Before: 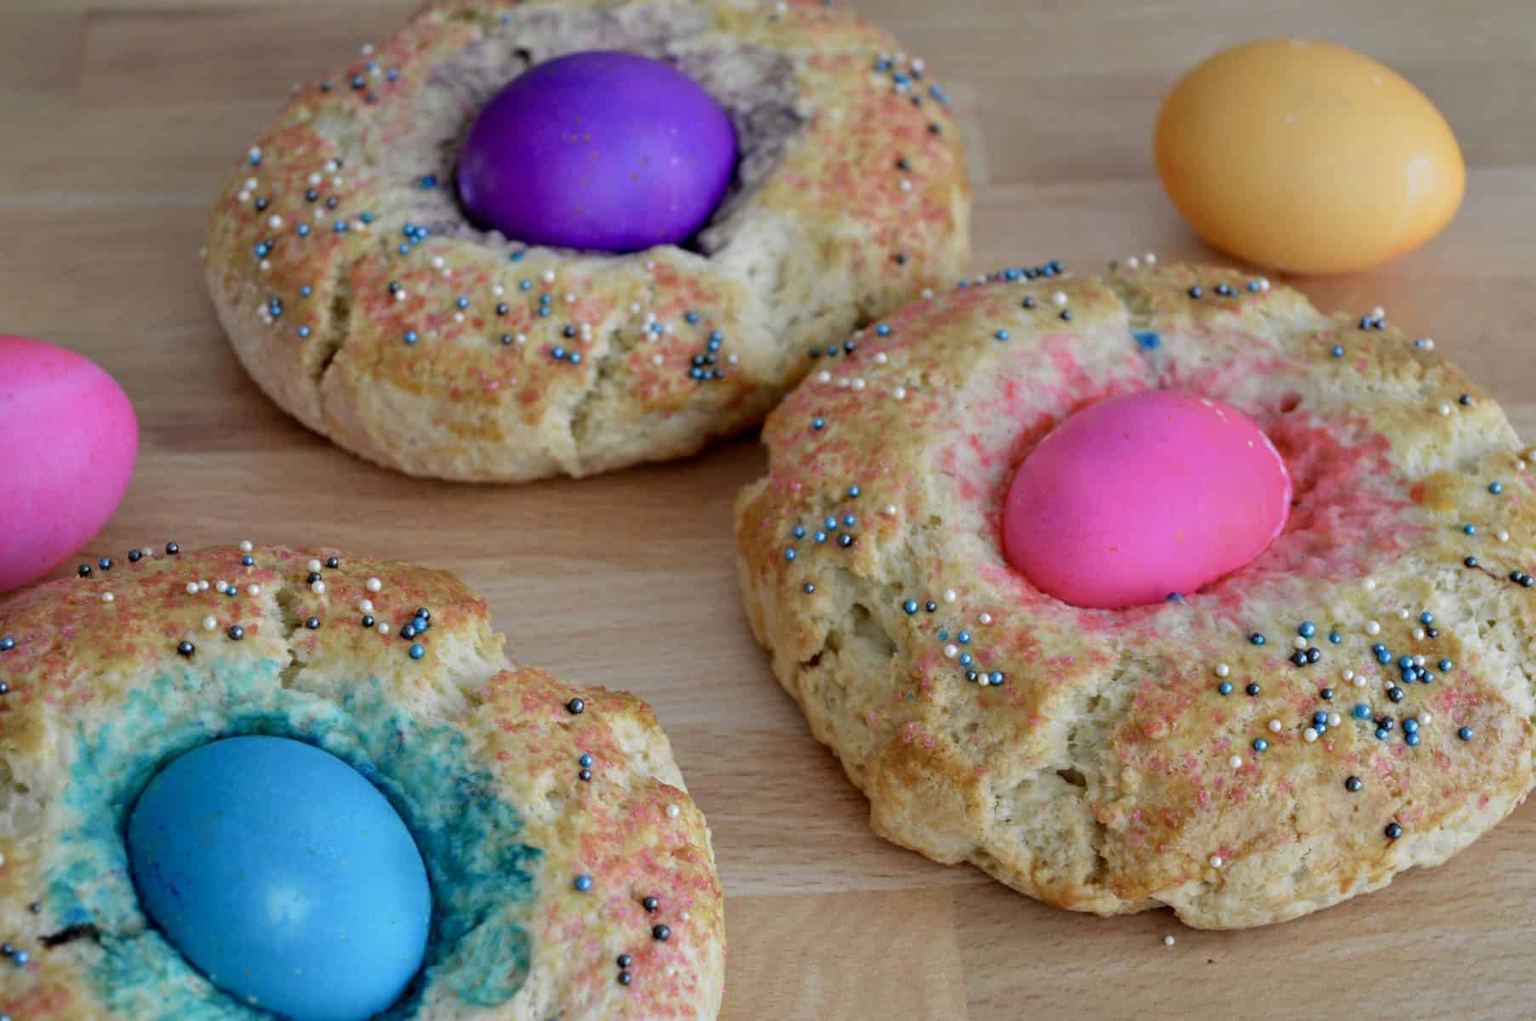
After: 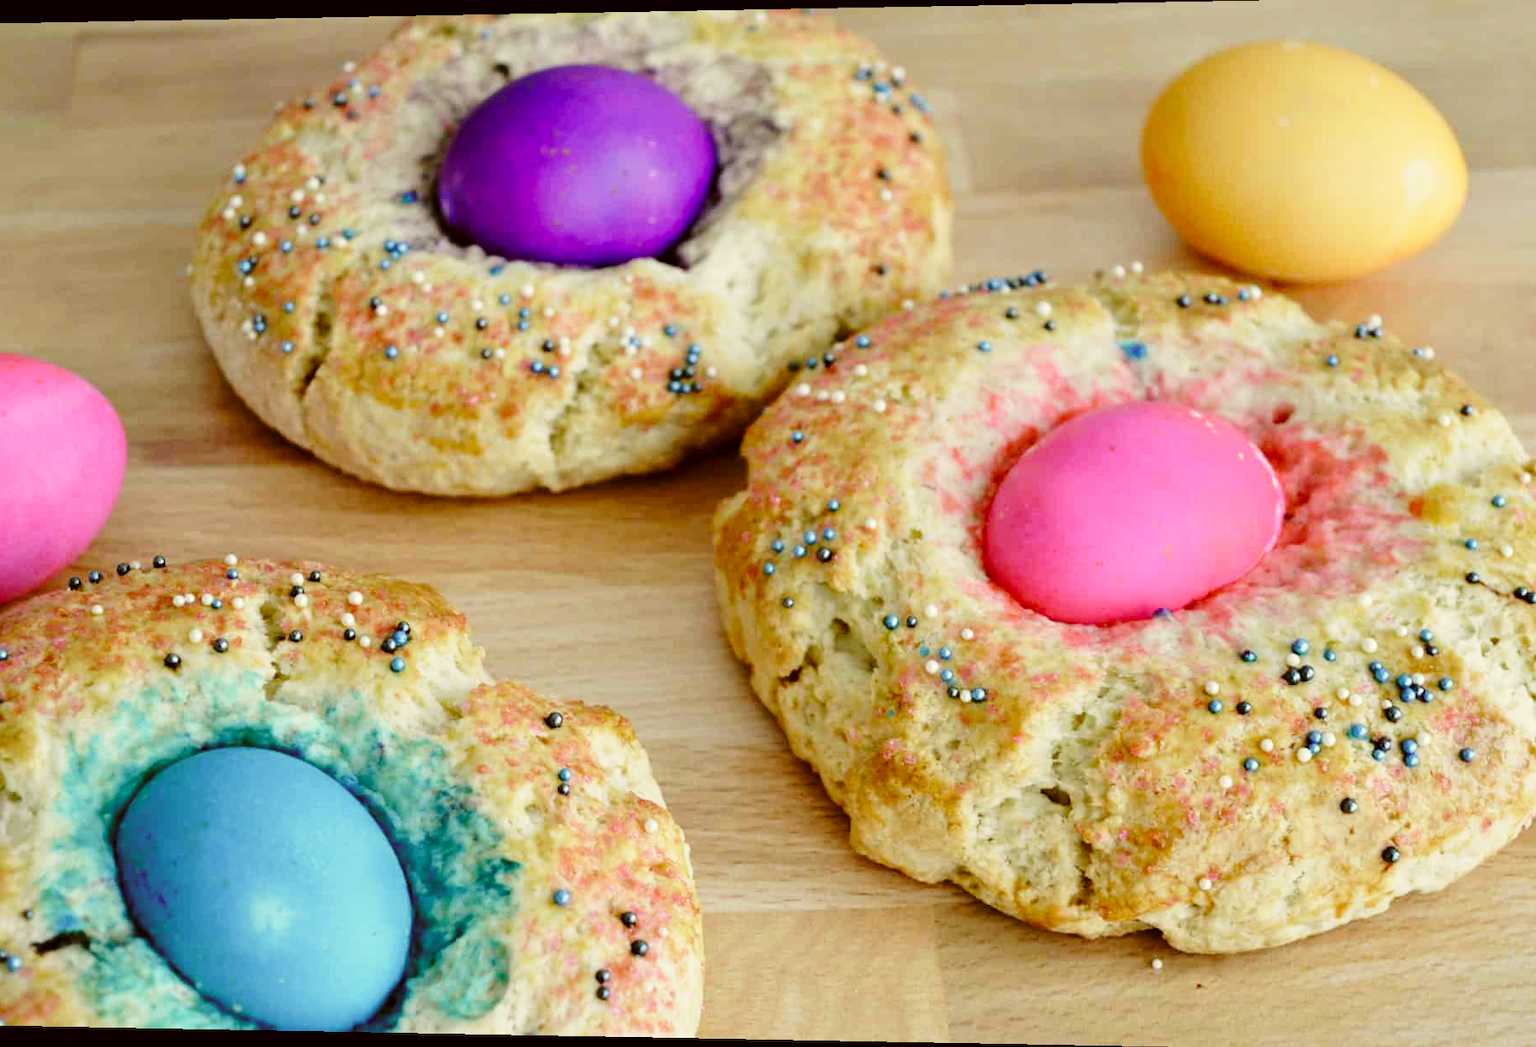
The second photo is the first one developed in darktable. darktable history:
crop: left 0.434%, top 0.485%, right 0.244%, bottom 0.386%
base curve: curves: ch0 [(0, 0) (0.028, 0.03) (0.121, 0.232) (0.46, 0.748) (0.859, 0.968) (1, 1)], preserve colors none
color correction: highlights a* -1.43, highlights b* 10.12, shadows a* 0.395, shadows b* 19.35
rotate and perspective: lens shift (horizontal) -0.055, automatic cropping off
